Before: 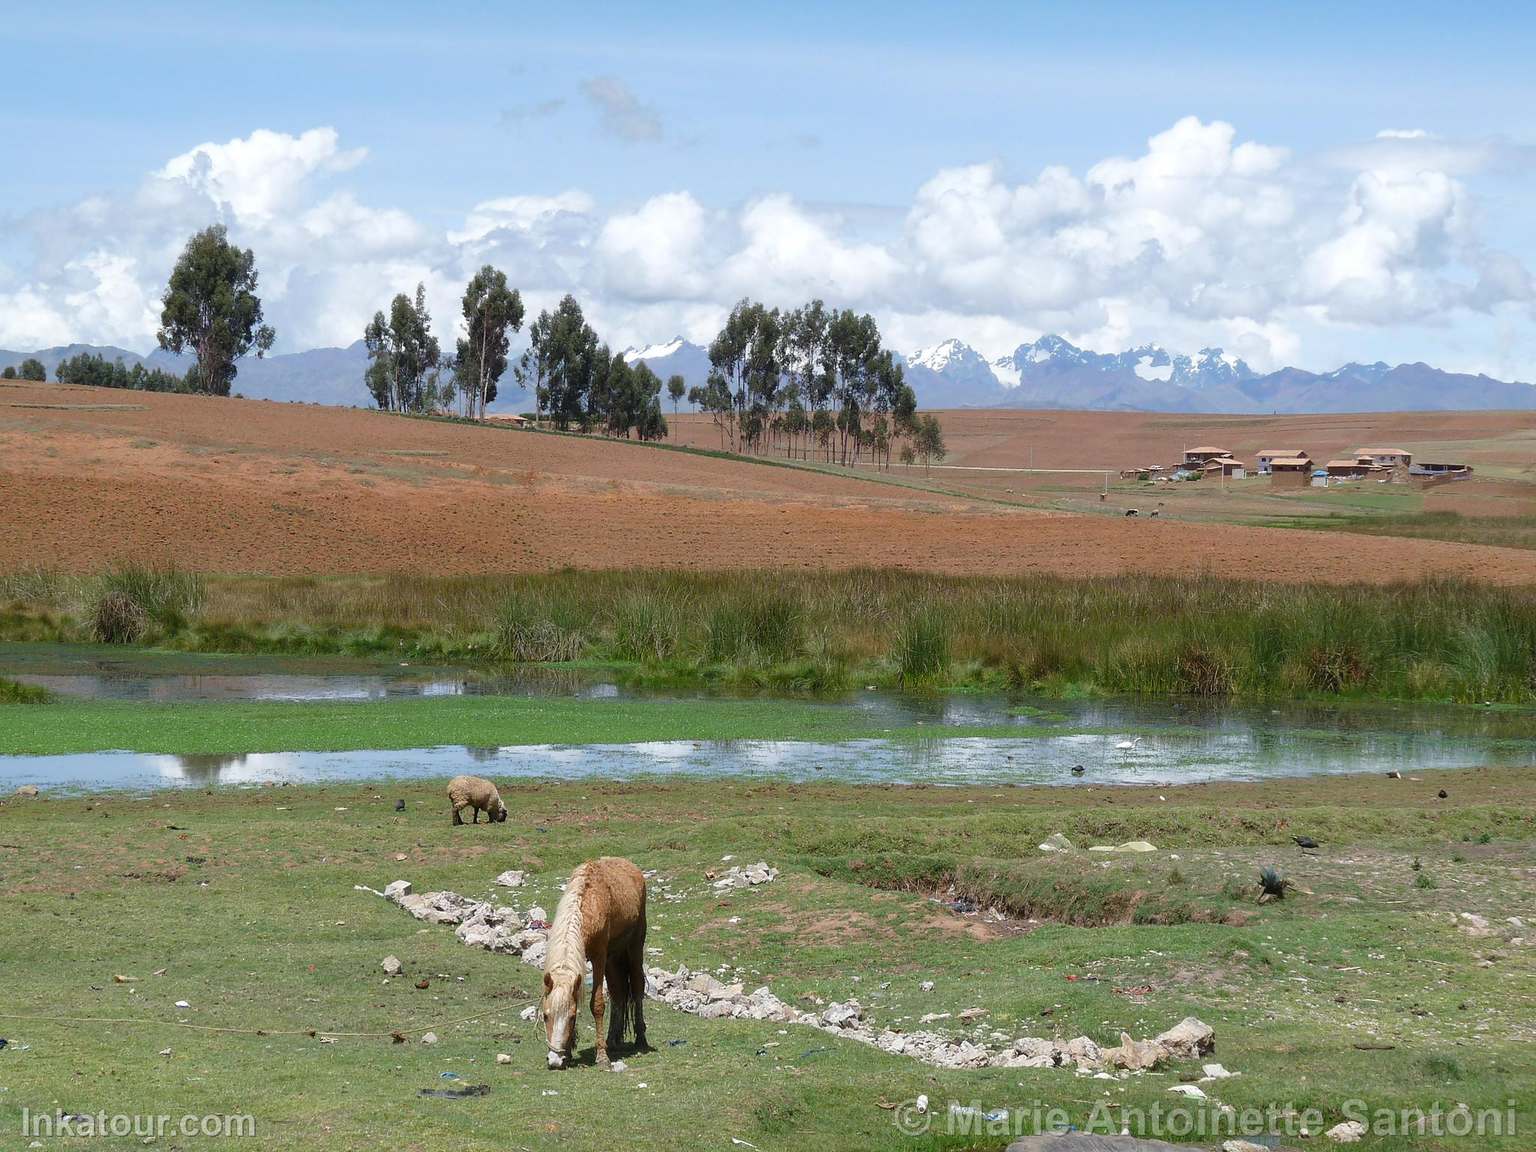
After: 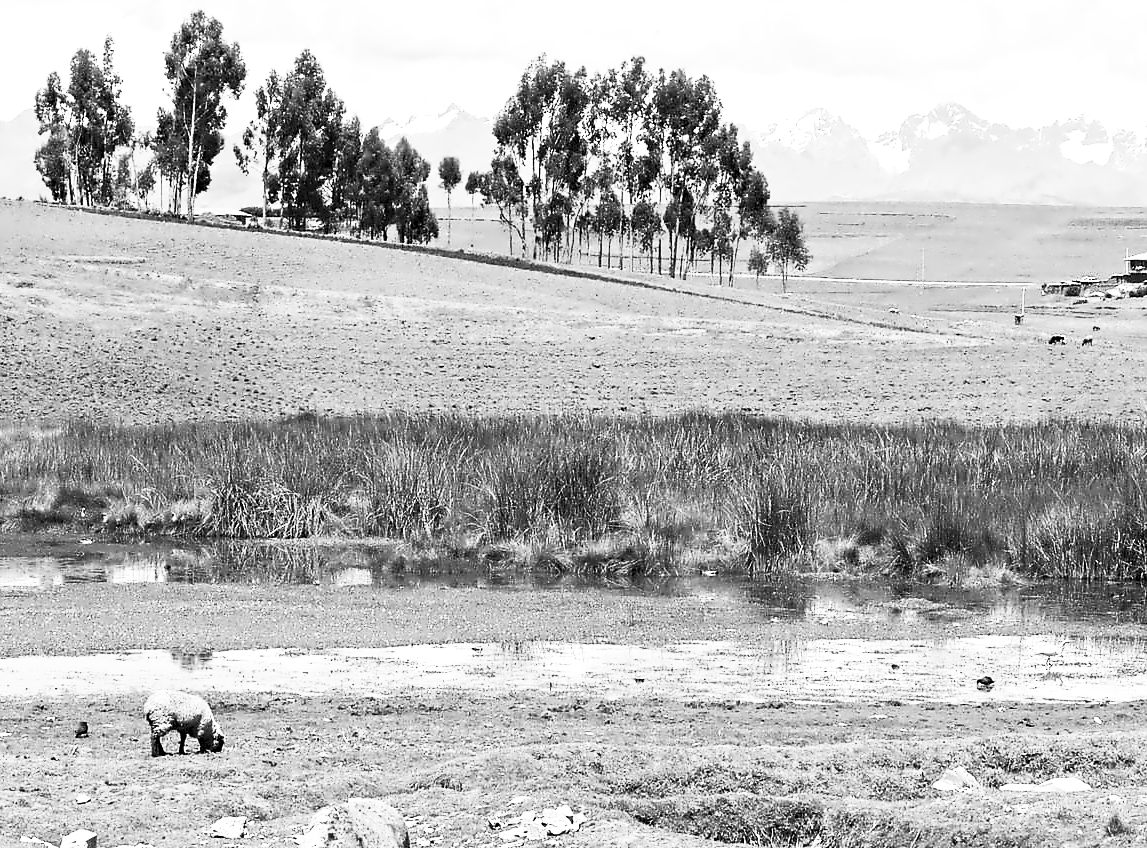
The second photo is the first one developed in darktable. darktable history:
contrast equalizer: y [[0.5, 0.542, 0.583, 0.625, 0.667, 0.708], [0.5 ×6], [0.5 ×6], [0, 0.033, 0.067, 0.1, 0.133, 0.167], [0, 0.05, 0.1, 0.15, 0.2, 0.25]]
crop and rotate: left 22.105%, top 22.453%, right 21.877%, bottom 22.283%
tone equalizer: -8 EV -0.382 EV, -7 EV -0.424 EV, -6 EV -0.312 EV, -5 EV -0.183 EV, -3 EV 0.207 EV, -2 EV 0.342 EV, -1 EV 0.392 EV, +0 EV 0.401 EV
contrast brightness saturation: contrast 0.527, brightness 0.453, saturation -0.996
